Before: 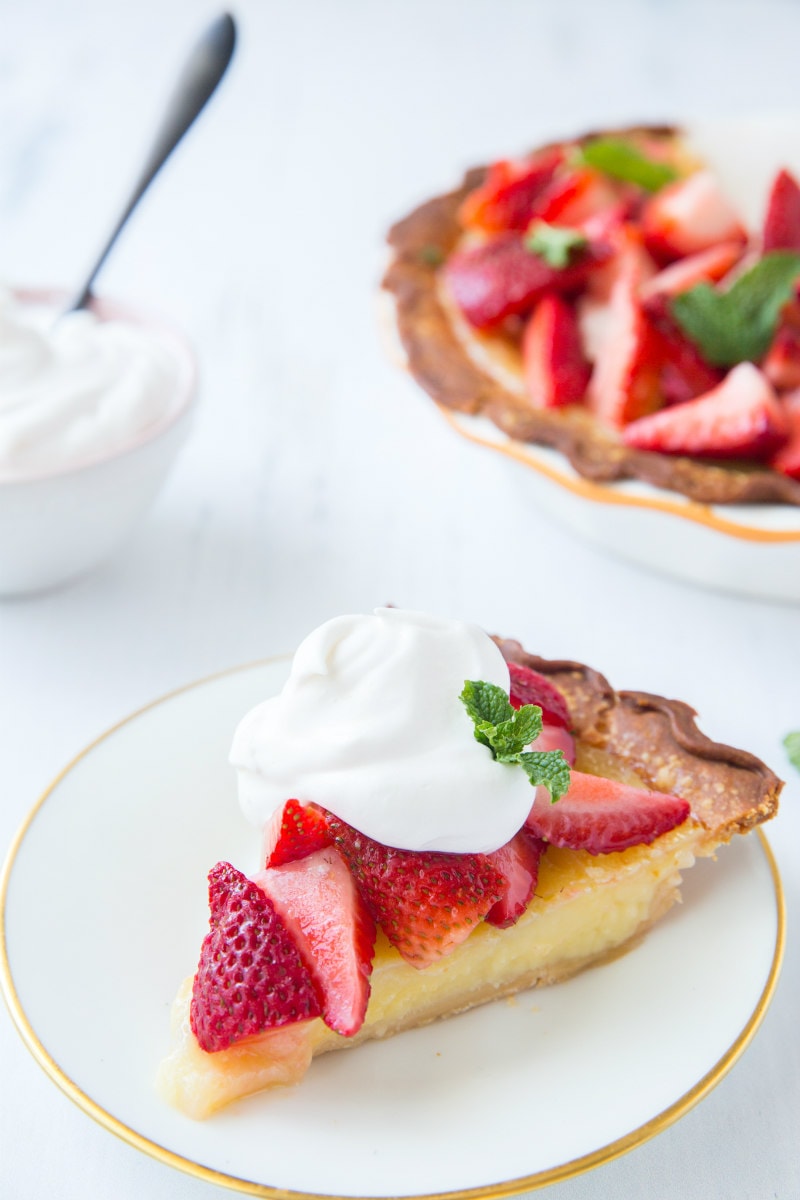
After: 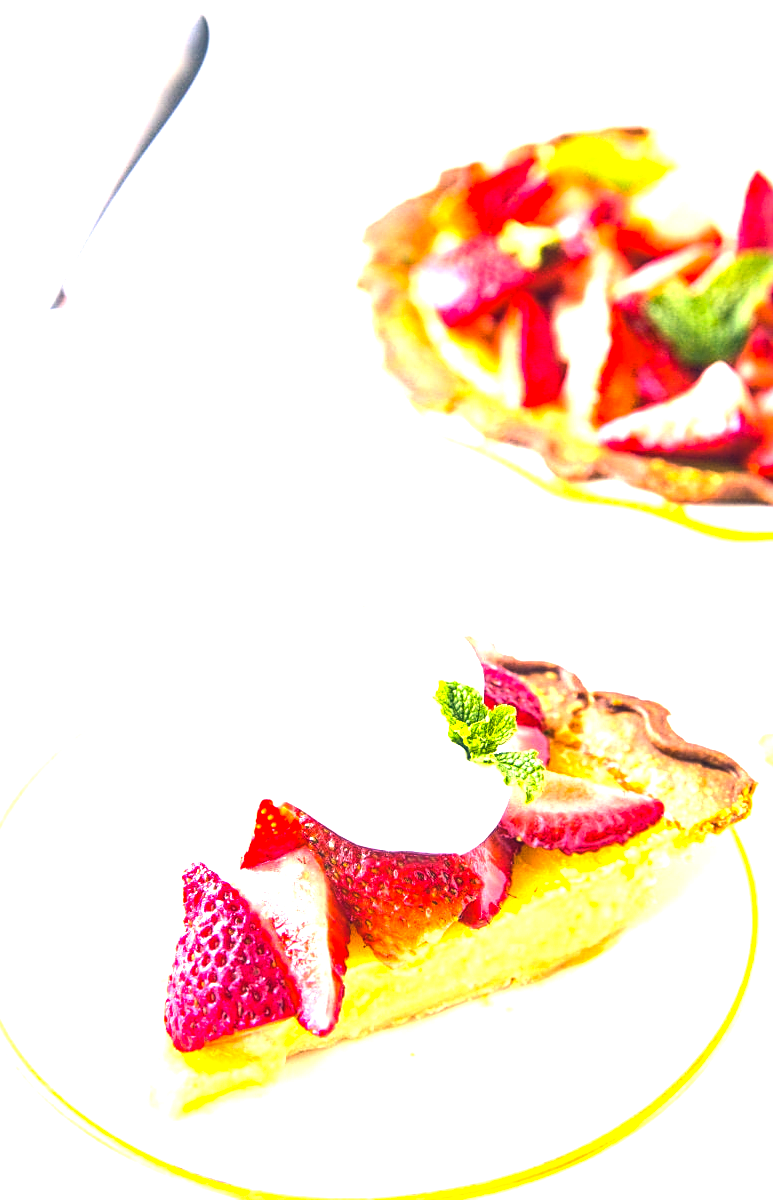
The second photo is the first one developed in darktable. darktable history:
tone equalizer: -8 EV -0.382 EV, -7 EV -0.36 EV, -6 EV -0.341 EV, -5 EV -0.24 EV, -3 EV 0.221 EV, -2 EV 0.342 EV, -1 EV 0.403 EV, +0 EV 0.415 EV, edges refinement/feathering 500, mask exposure compensation -1.57 EV, preserve details no
sharpen: amount 0.499
crop and rotate: left 3.269%
color correction: highlights a* 10.34, highlights b* 14.56, shadows a* -9.92, shadows b* -15.1
exposure: black level correction 0, exposure 1.283 EV, compensate highlight preservation false
local contrast: detail 130%
color balance rgb: perceptual saturation grading › global saturation 25.725%, perceptual brilliance grading › highlights 3.402%, perceptual brilliance grading › mid-tones -19.188%, perceptual brilliance grading › shadows -40.747%, global vibrance 20%
